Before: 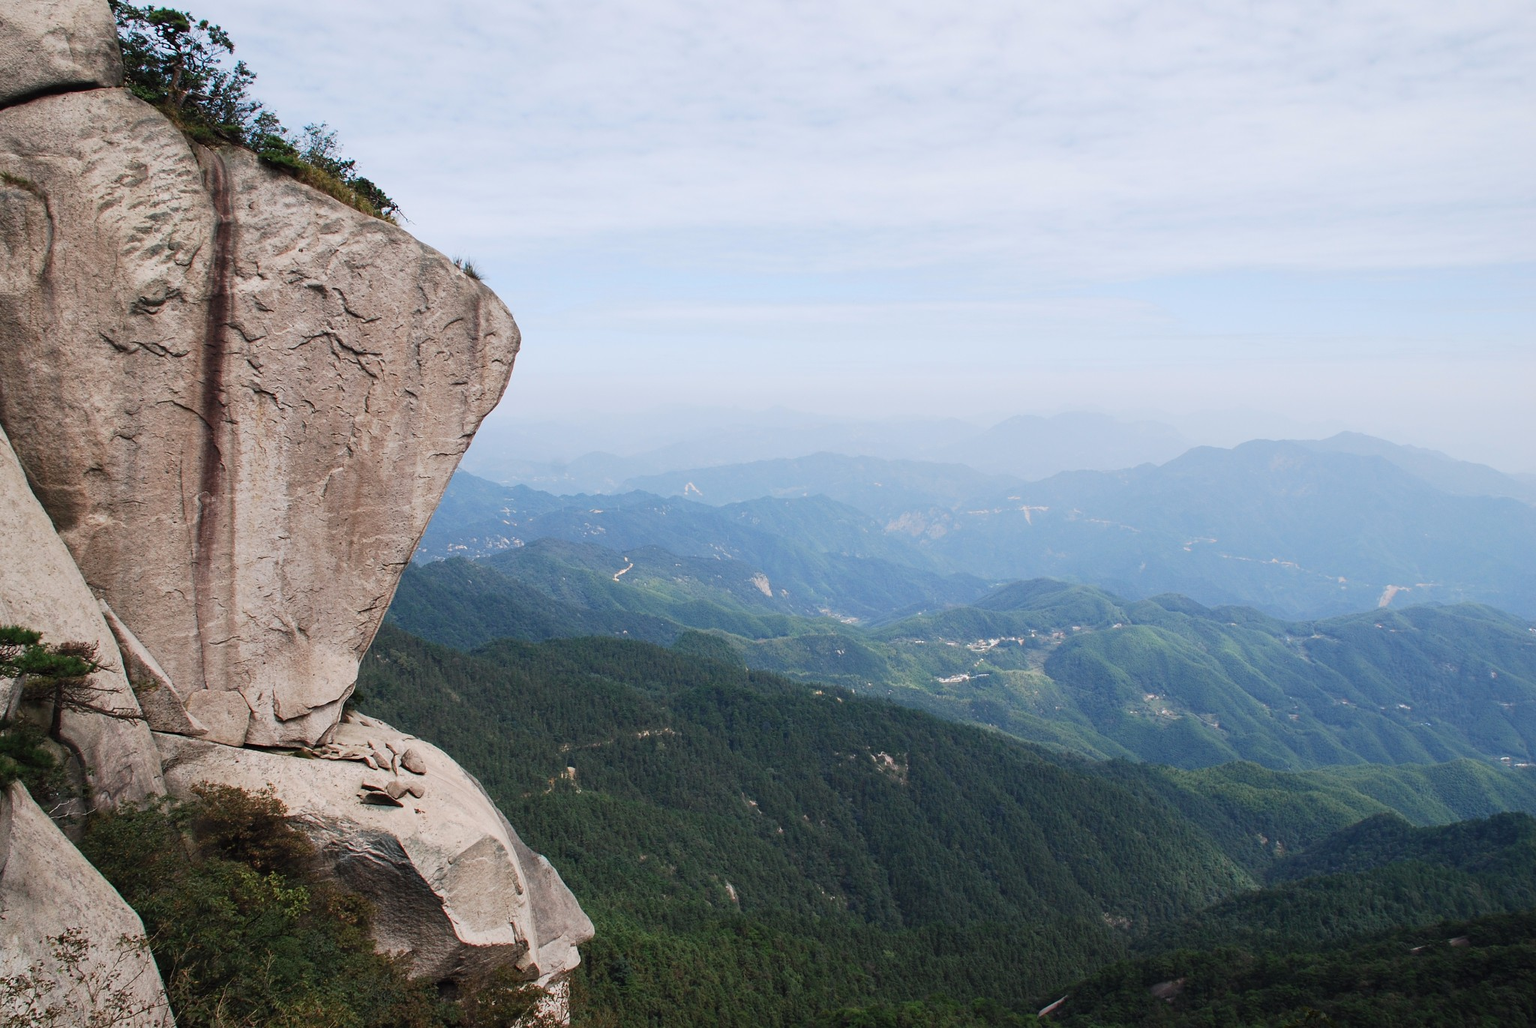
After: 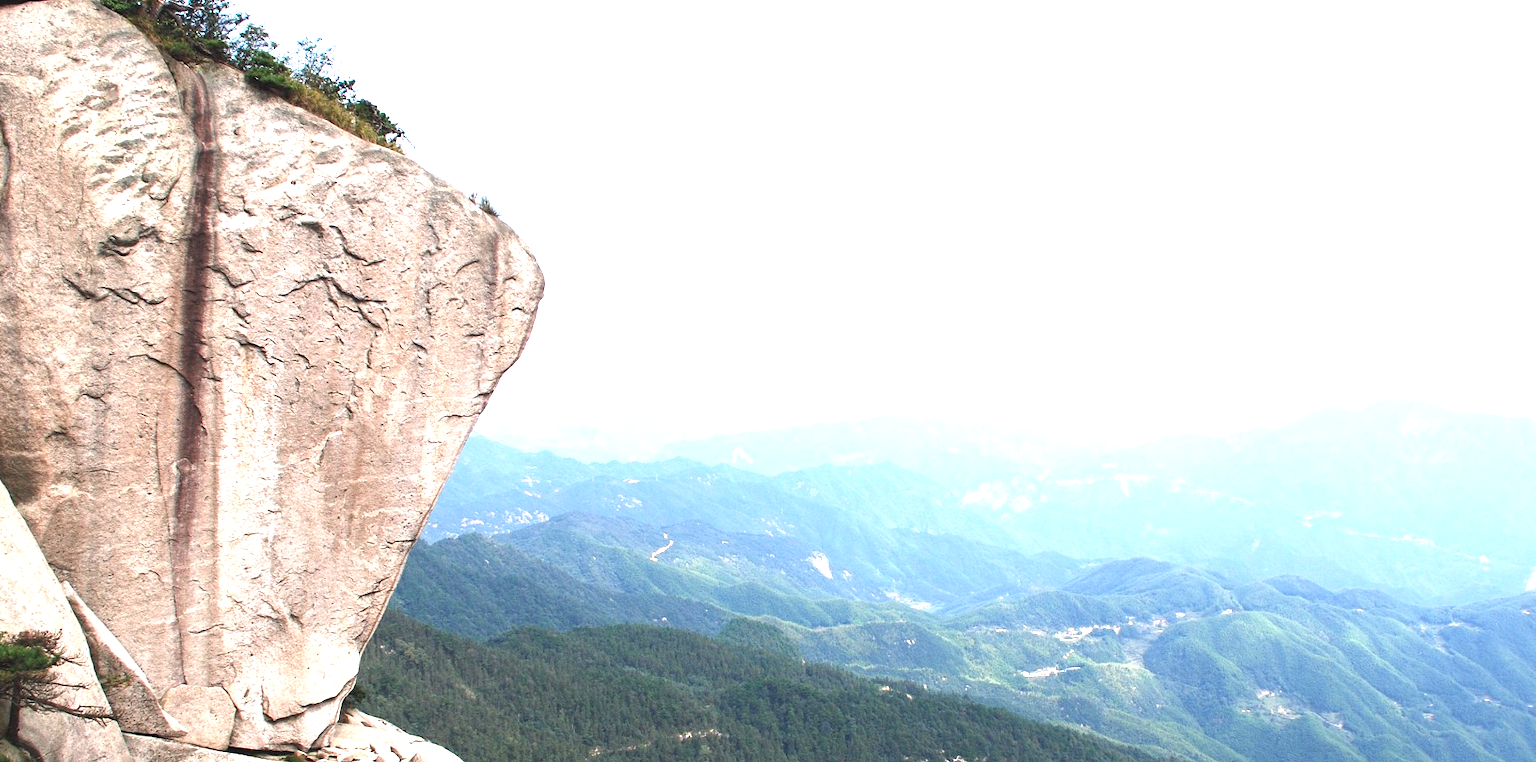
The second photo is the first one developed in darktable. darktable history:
exposure: black level correction -0.002, exposure 1.34 EV, compensate highlight preservation false
crop: left 2.924%, top 8.873%, right 9.622%, bottom 26.278%
